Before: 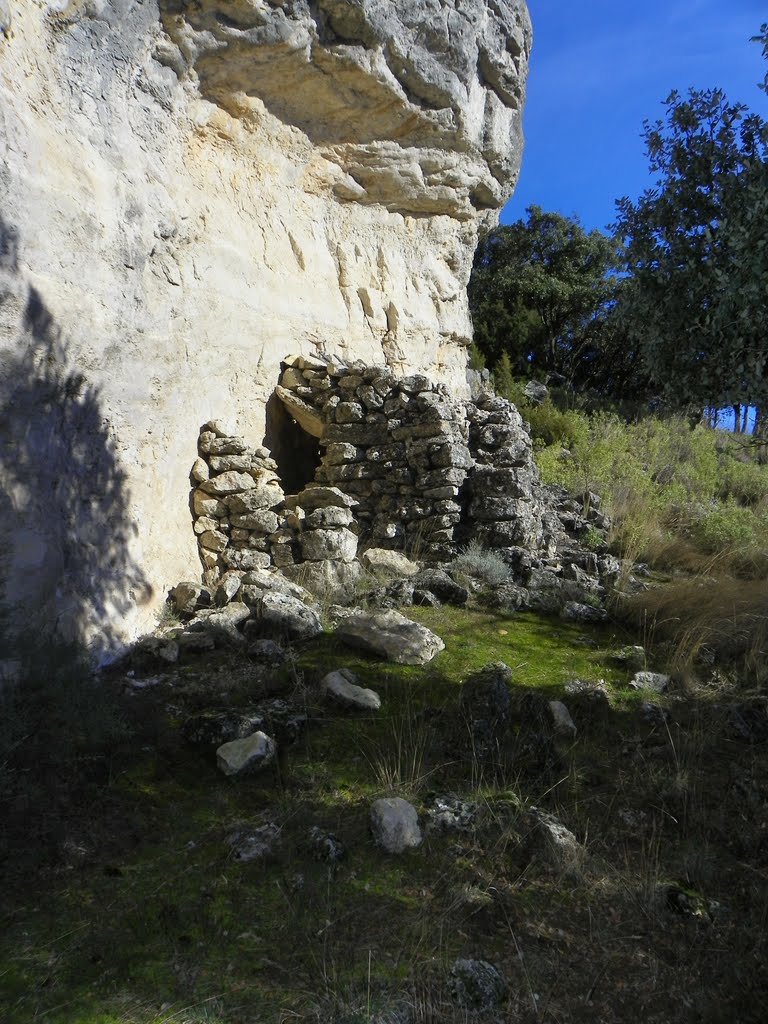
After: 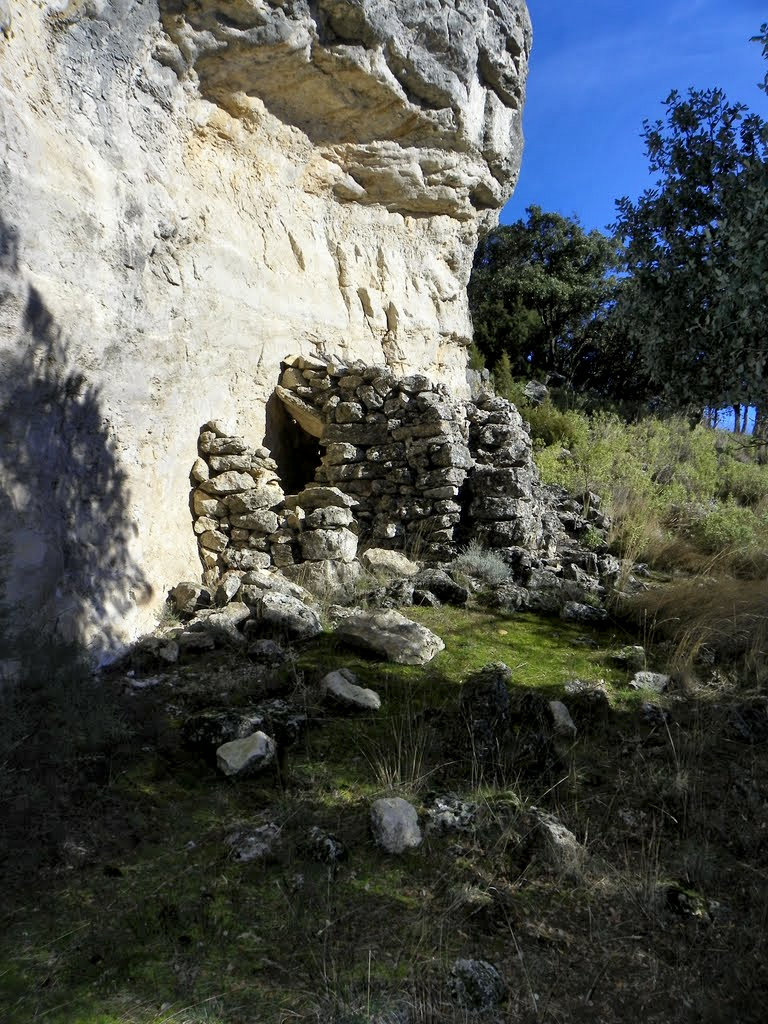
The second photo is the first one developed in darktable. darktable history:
local contrast: mode bilateral grid, contrast 26, coarseness 48, detail 151%, midtone range 0.2
